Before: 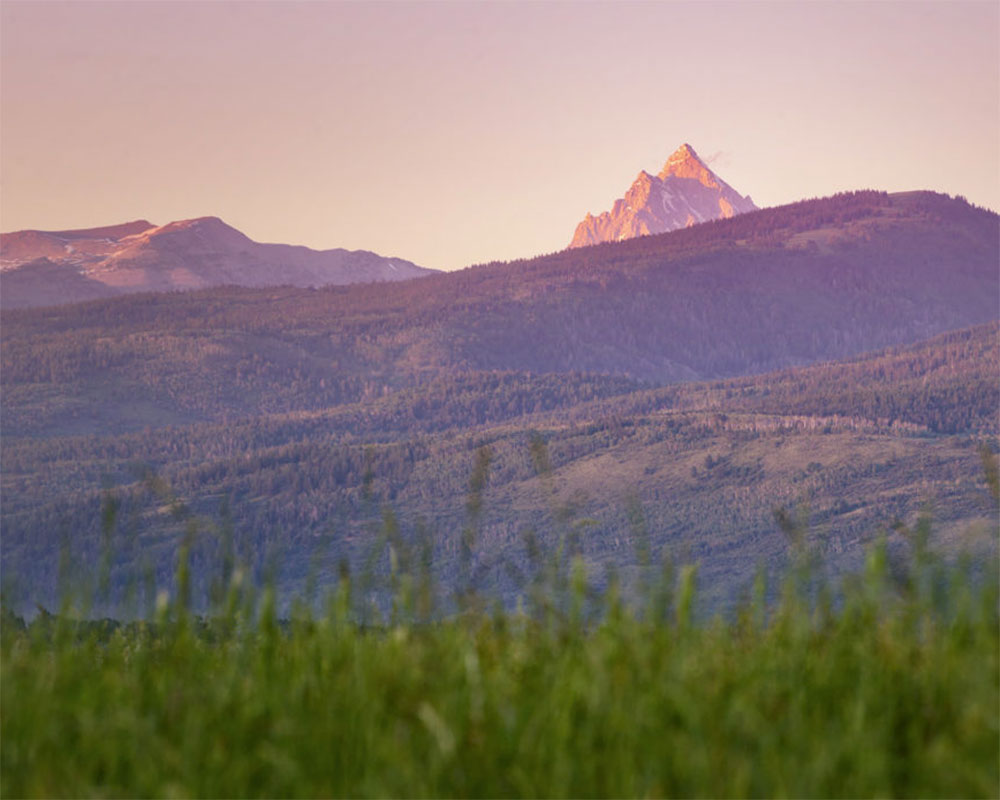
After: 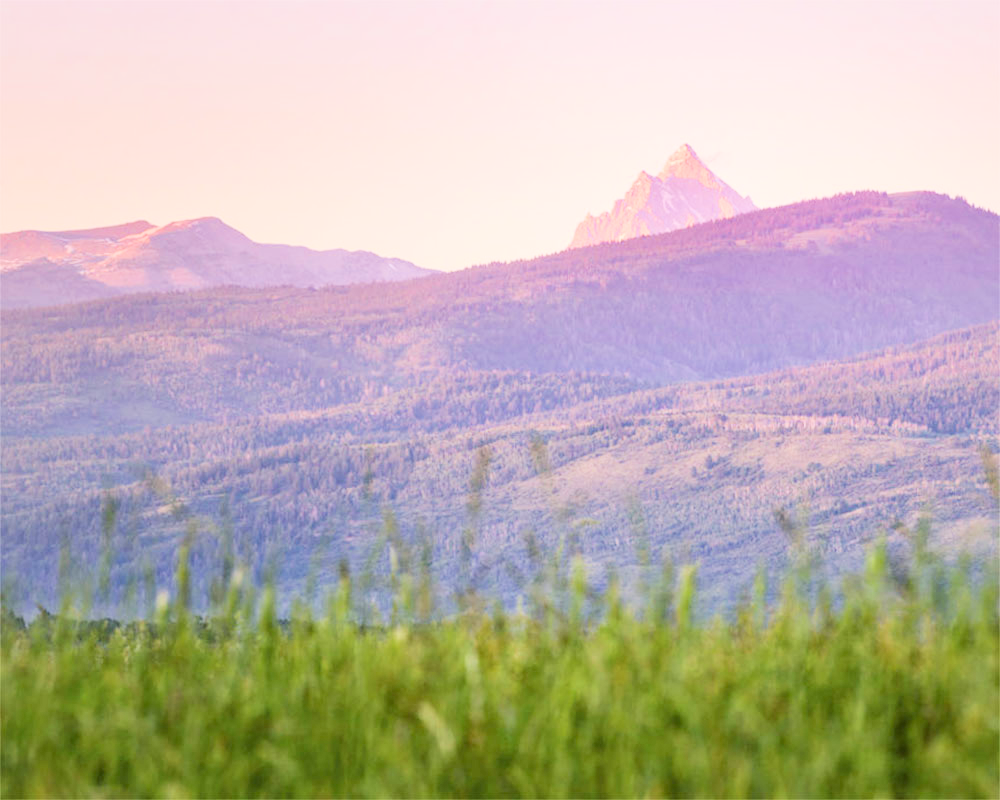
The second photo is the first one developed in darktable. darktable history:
filmic rgb: black relative exposure -7.65 EV, white relative exposure 4.56 EV, hardness 3.61, contrast 1.25
exposure: black level correction 0, exposure 1.675 EV, compensate exposure bias true, compensate highlight preservation false
